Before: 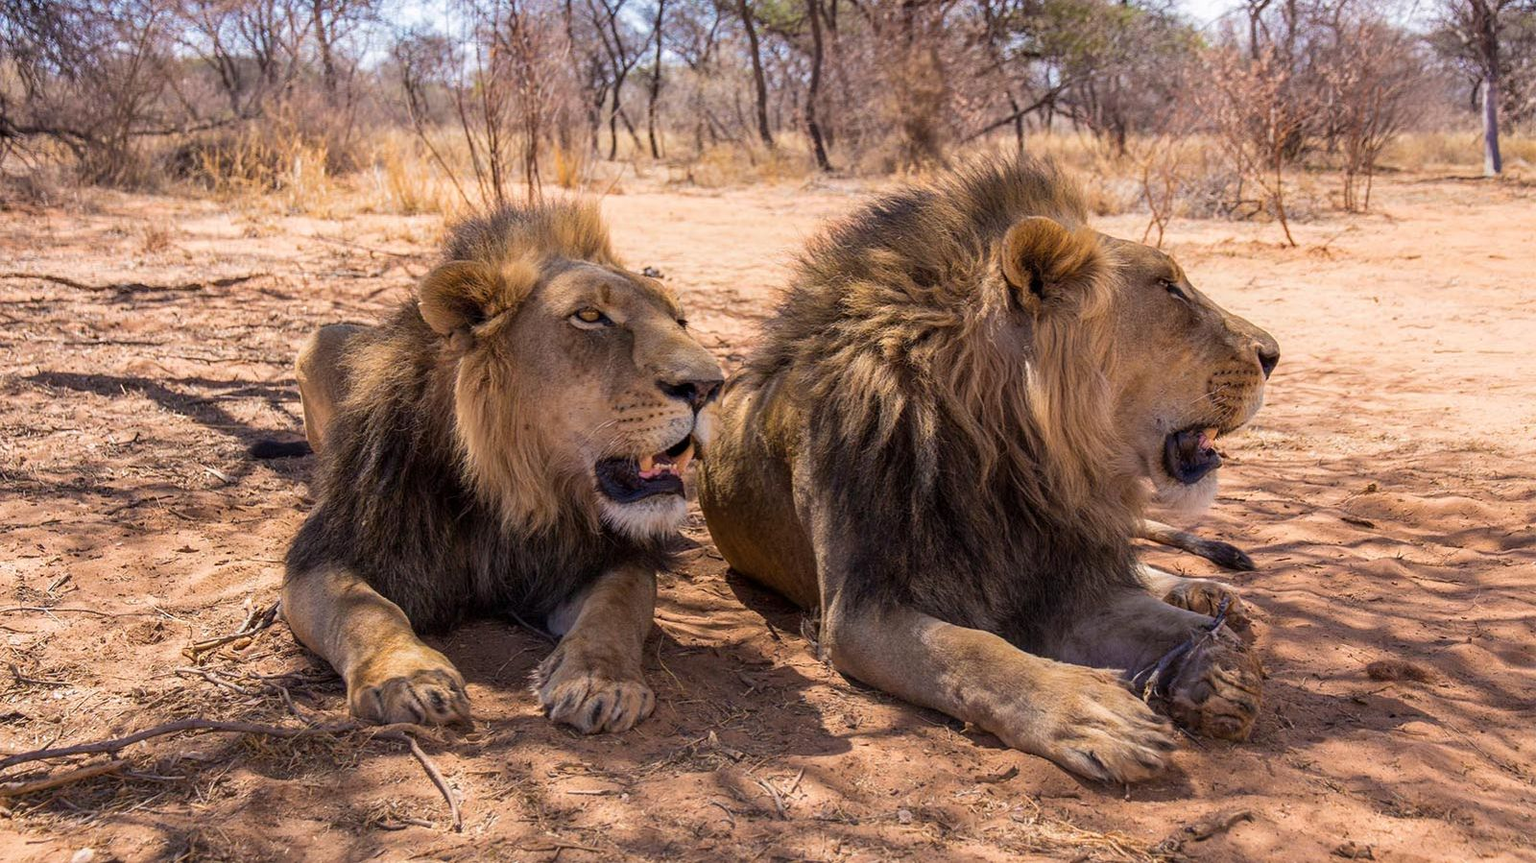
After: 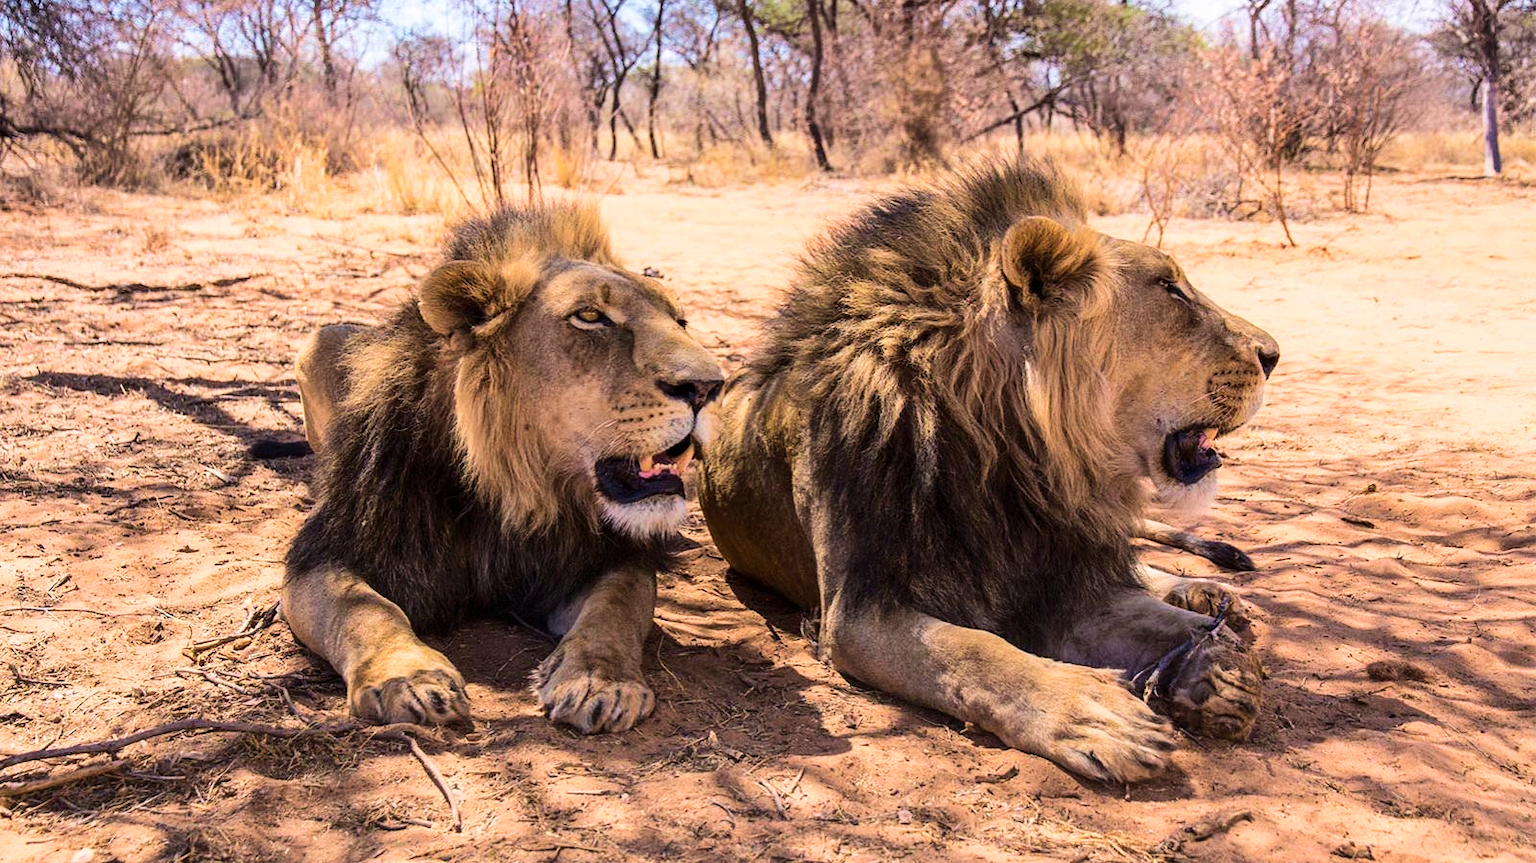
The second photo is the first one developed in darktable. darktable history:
velvia: on, module defaults
base curve: curves: ch0 [(0, 0) (0.032, 0.025) (0.121, 0.166) (0.206, 0.329) (0.605, 0.79) (1, 1)]
